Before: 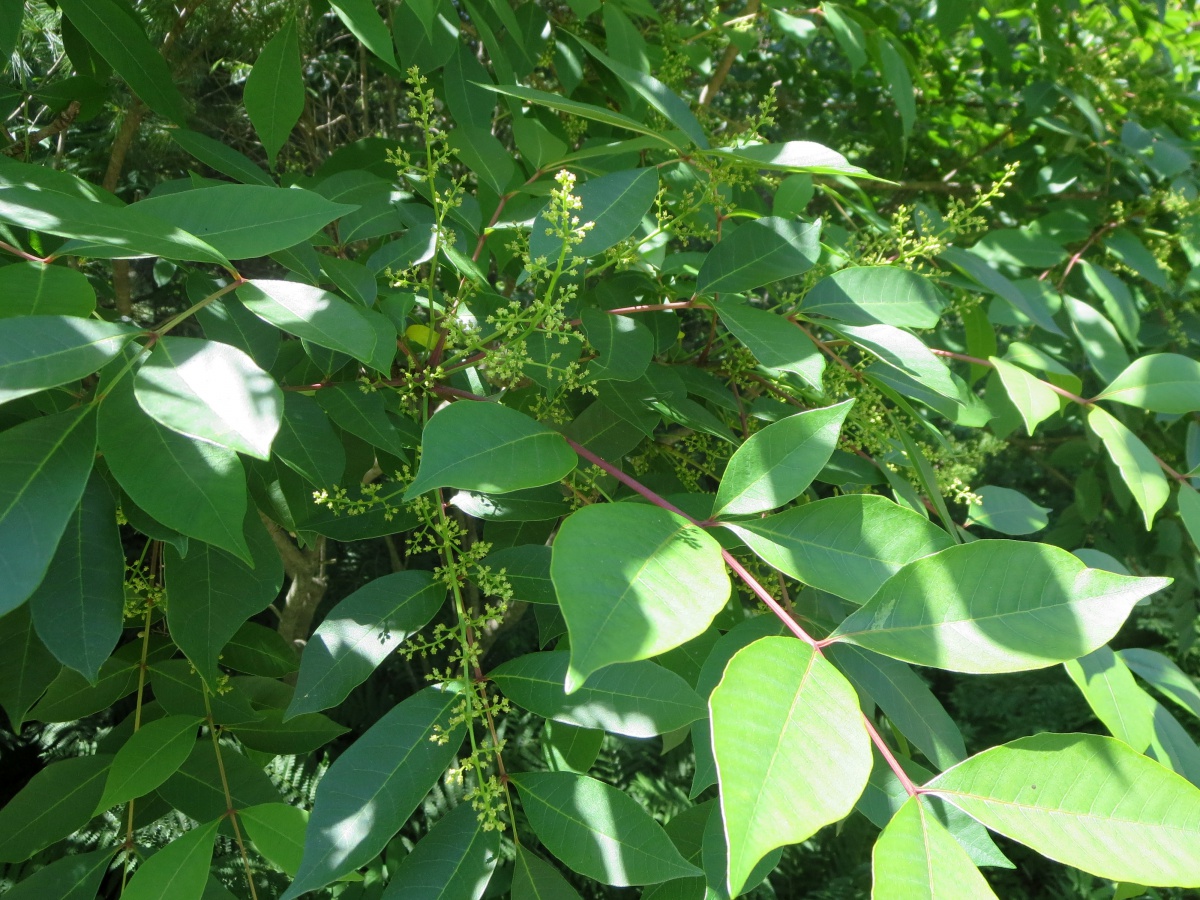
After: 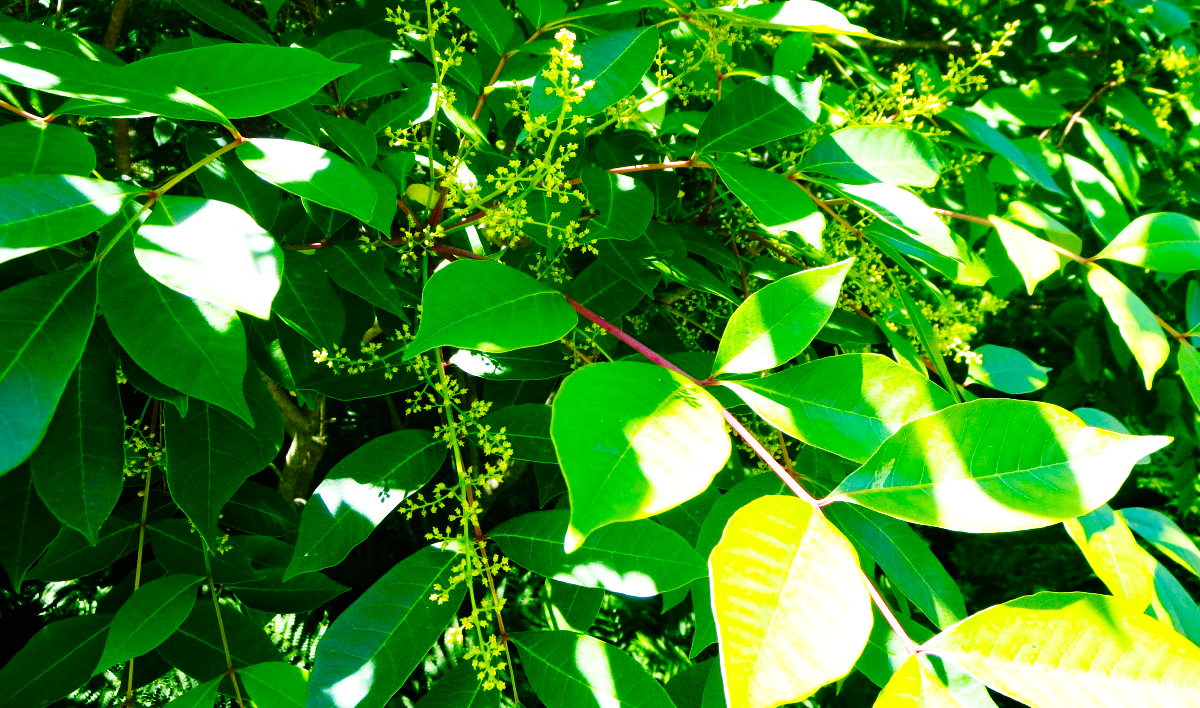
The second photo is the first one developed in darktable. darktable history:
base curve: curves: ch0 [(0, 0) (0, 0) (0.002, 0.001) (0.008, 0.003) (0.019, 0.011) (0.037, 0.037) (0.064, 0.11) (0.102, 0.232) (0.152, 0.379) (0.216, 0.524) (0.296, 0.665) (0.394, 0.789) (0.512, 0.881) (0.651, 0.945) (0.813, 0.986) (1, 1)], preserve colors none
exposure: exposure -0.157 EV, compensate highlight preservation false
haze removal: compatibility mode true, adaptive false
color balance rgb: linear chroma grading › global chroma 9%, perceptual saturation grading › global saturation 36%, perceptual saturation grading › shadows 35%, perceptual brilliance grading › global brilliance 15%, perceptual brilliance grading › shadows -35%, global vibrance 15%
crop and rotate: top 15.774%, bottom 5.506%
contrast brightness saturation: saturation -0.04
